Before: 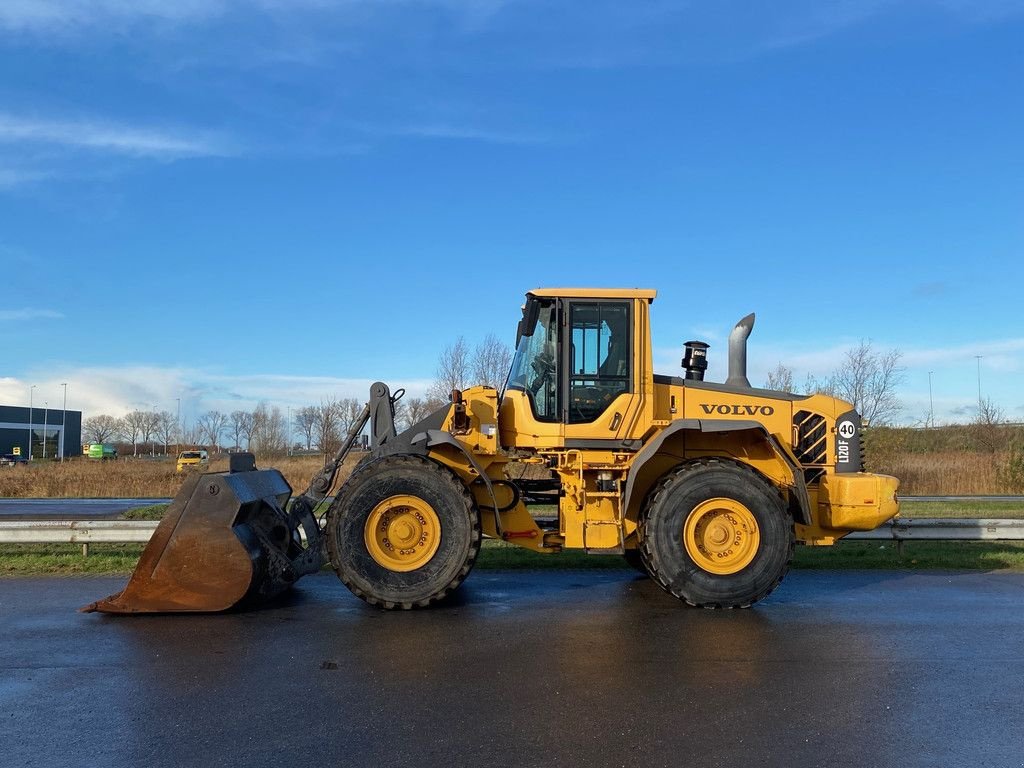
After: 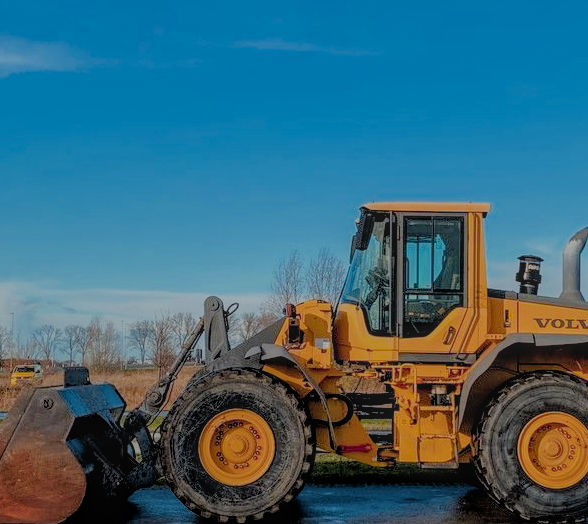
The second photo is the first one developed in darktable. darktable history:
filmic rgb: black relative exposure -4.47 EV, white relative exposure 6.53 EV, threshold 2.99 EV, structure ↔ texture 99.03%, hardness 1.94, contrast 0.515, enable highlight reconstruction true
color balance rgb: perceptual saturation grading › global saturation 29.618%, hue shift -11.79°
local contrast: highlights 66%, shadows 34%, detail 166%, midtone range 0.2
crop: left 16.227%, top 11.233%, right 26.278%, bottom 20.452%
